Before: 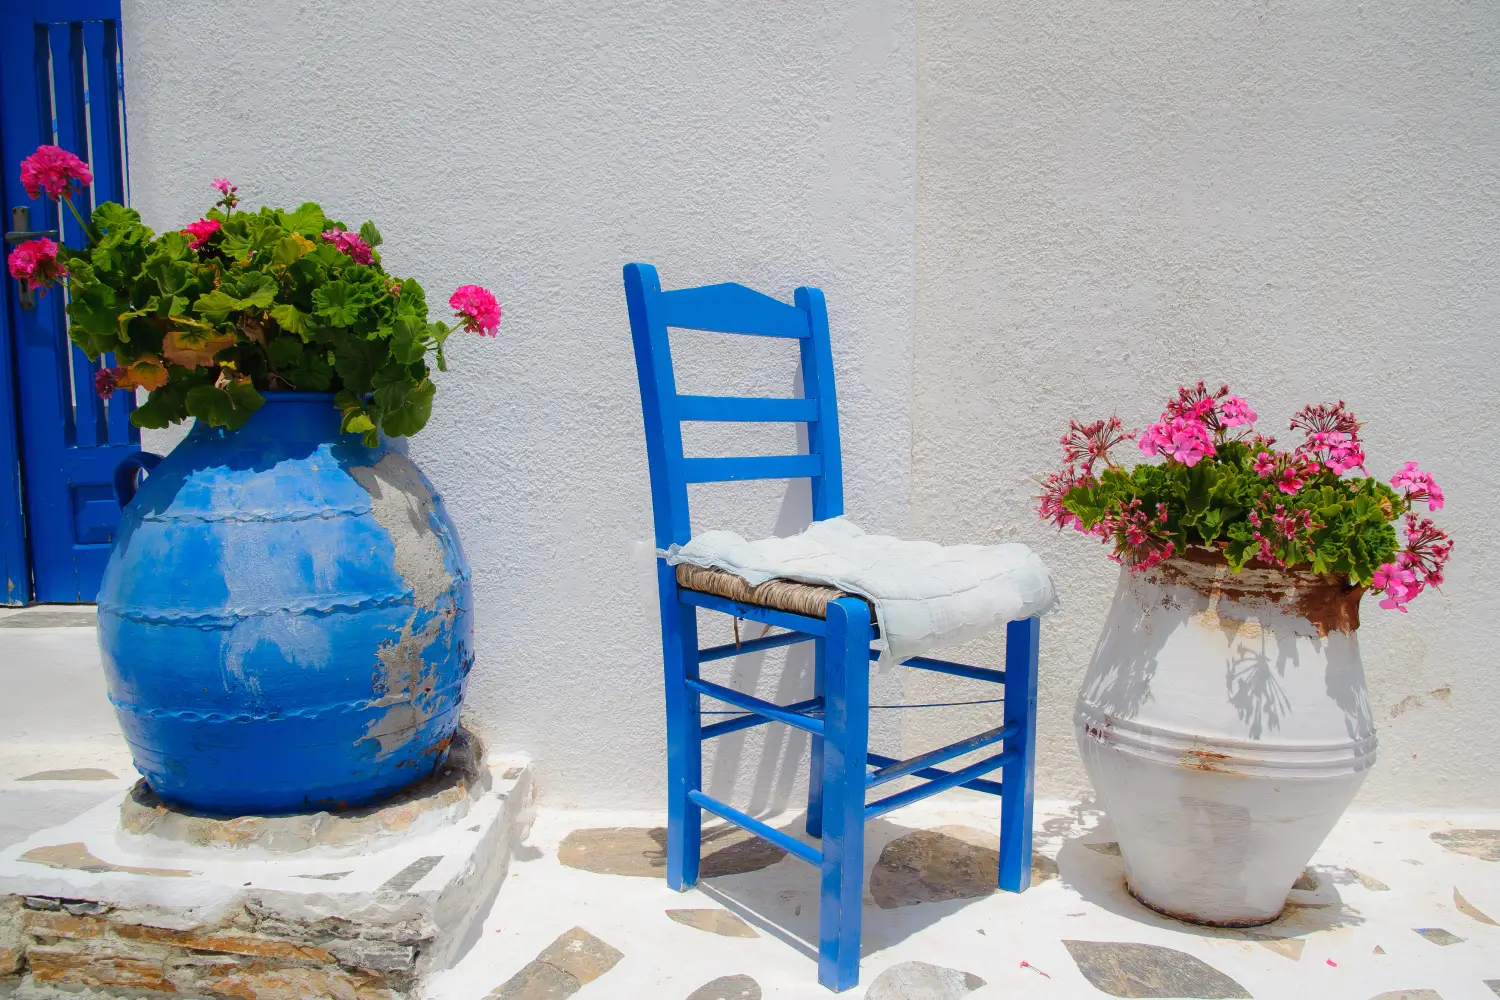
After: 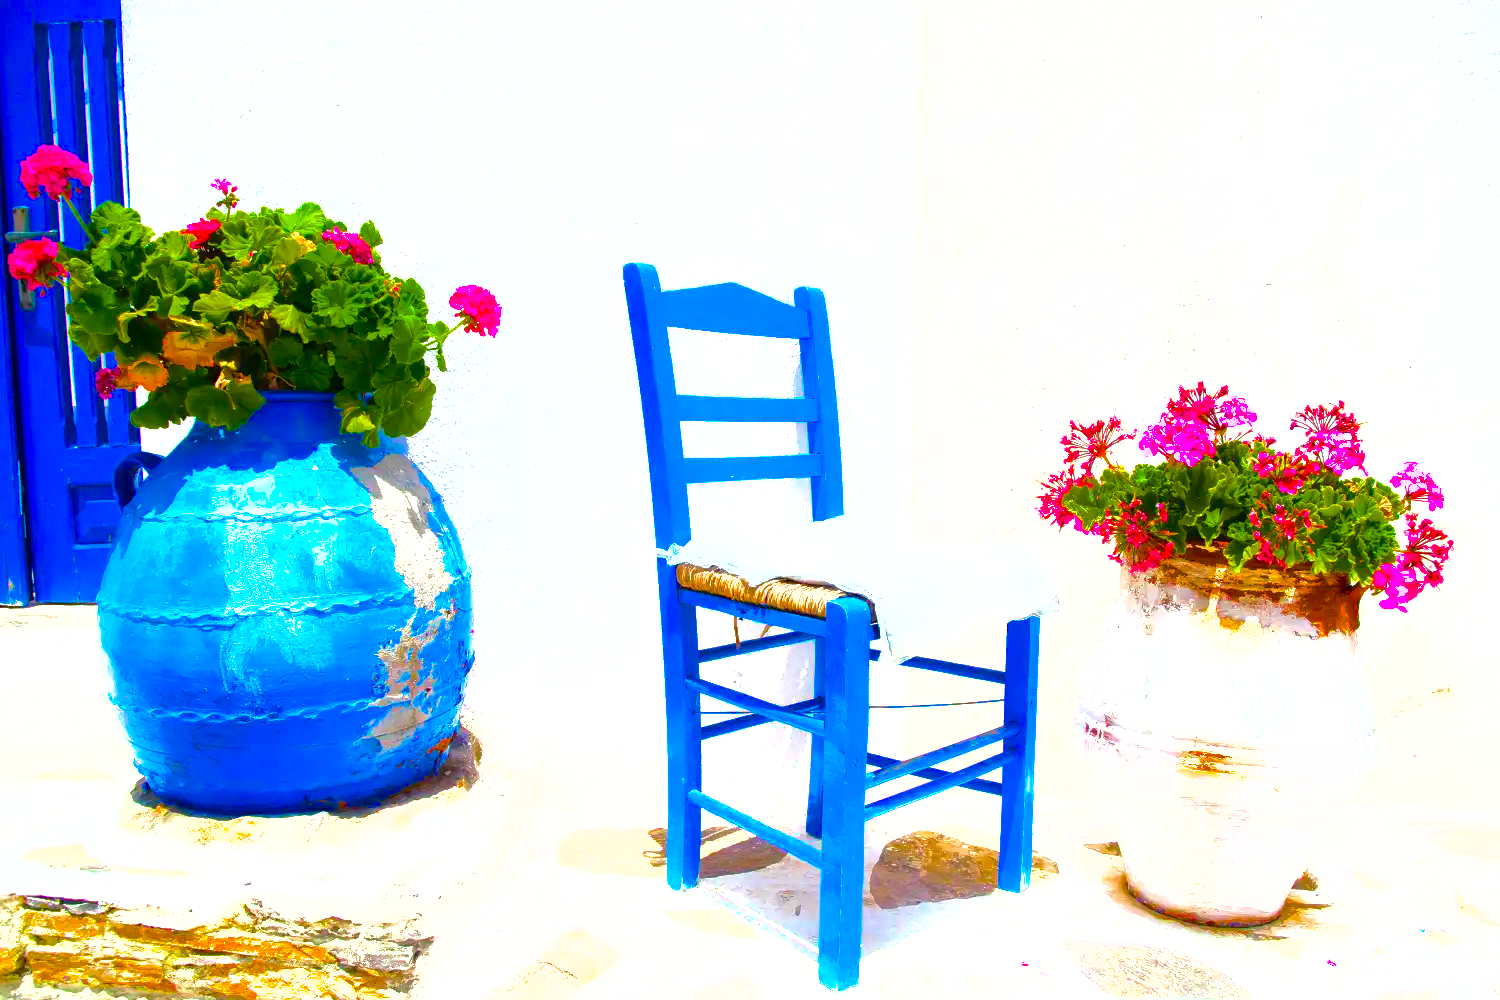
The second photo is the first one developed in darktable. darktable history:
shadows and highlights: on, module defaults
color balance rgb: linear chroma grading › global chroma 25%, perceptual saturation grading › global saturation 40%, perceptual saturation grading › highlights -50%, perceptual saturation grading › shadows 30%, perceptual brilliance grading › global brilliance 25%, global vibrance 60%
levels: levels [0, 0.394, 0.787]
local contrast: mode bilateral grid, contrast 20, coarseness 50, detail 120%, midtone range 0.2
